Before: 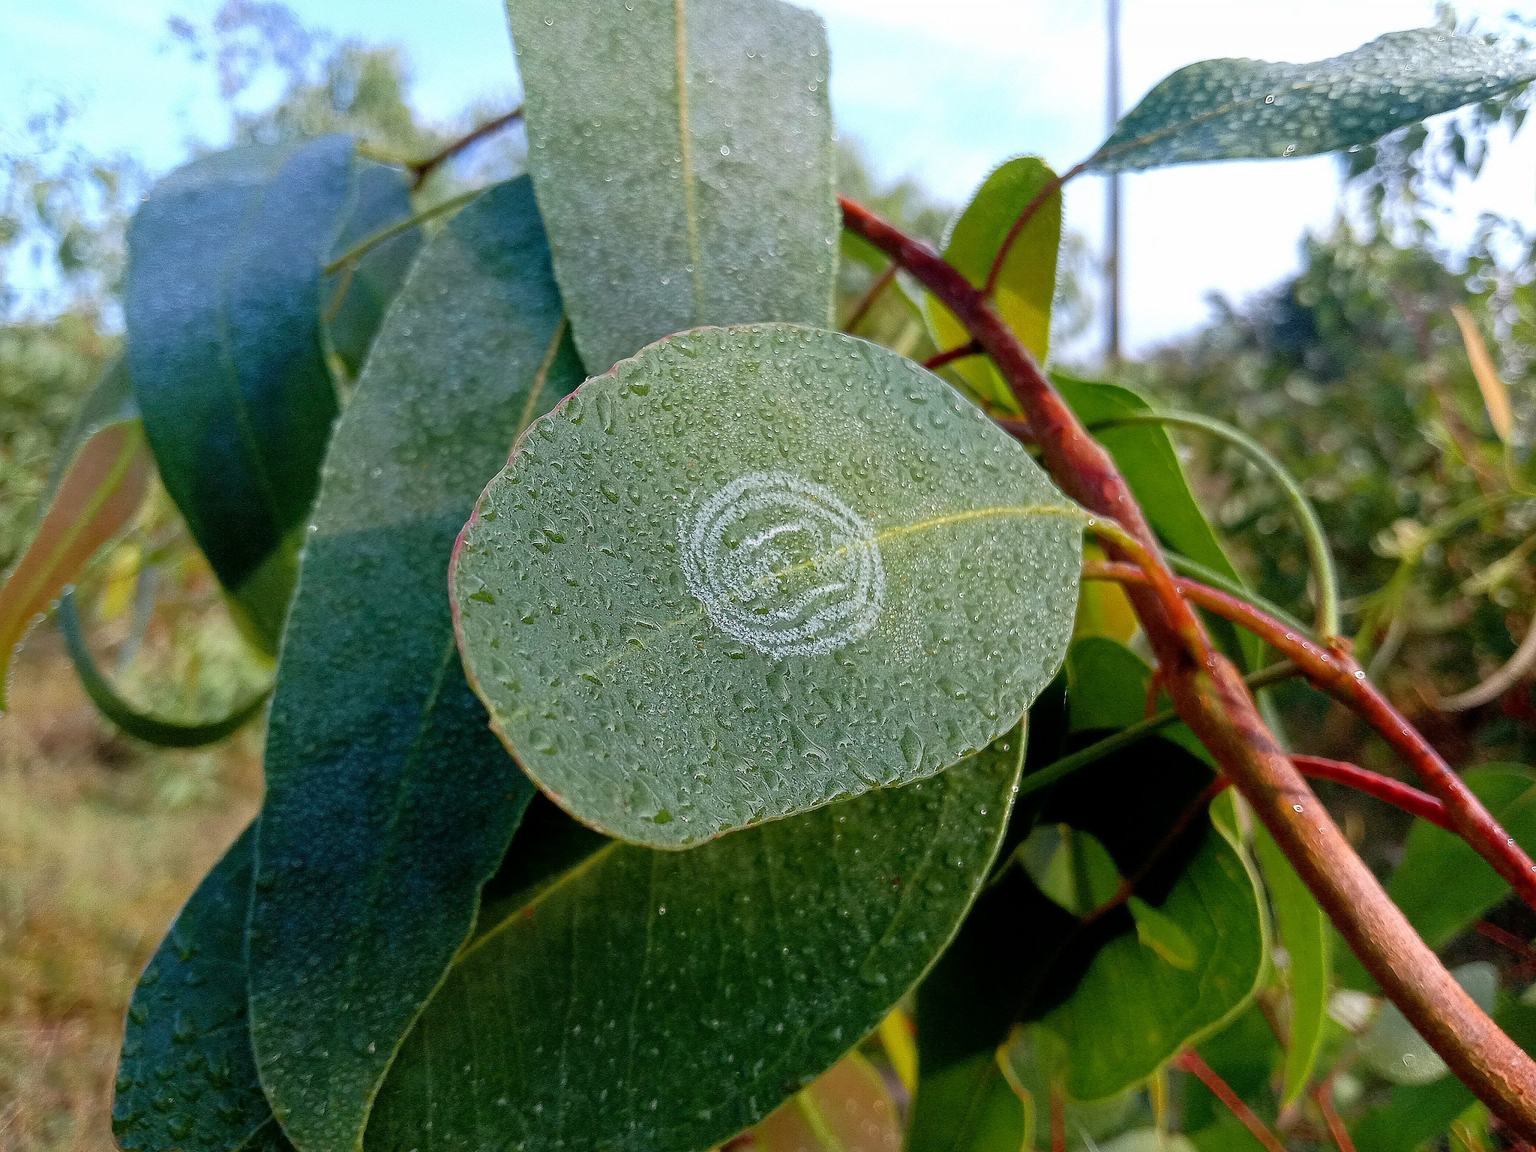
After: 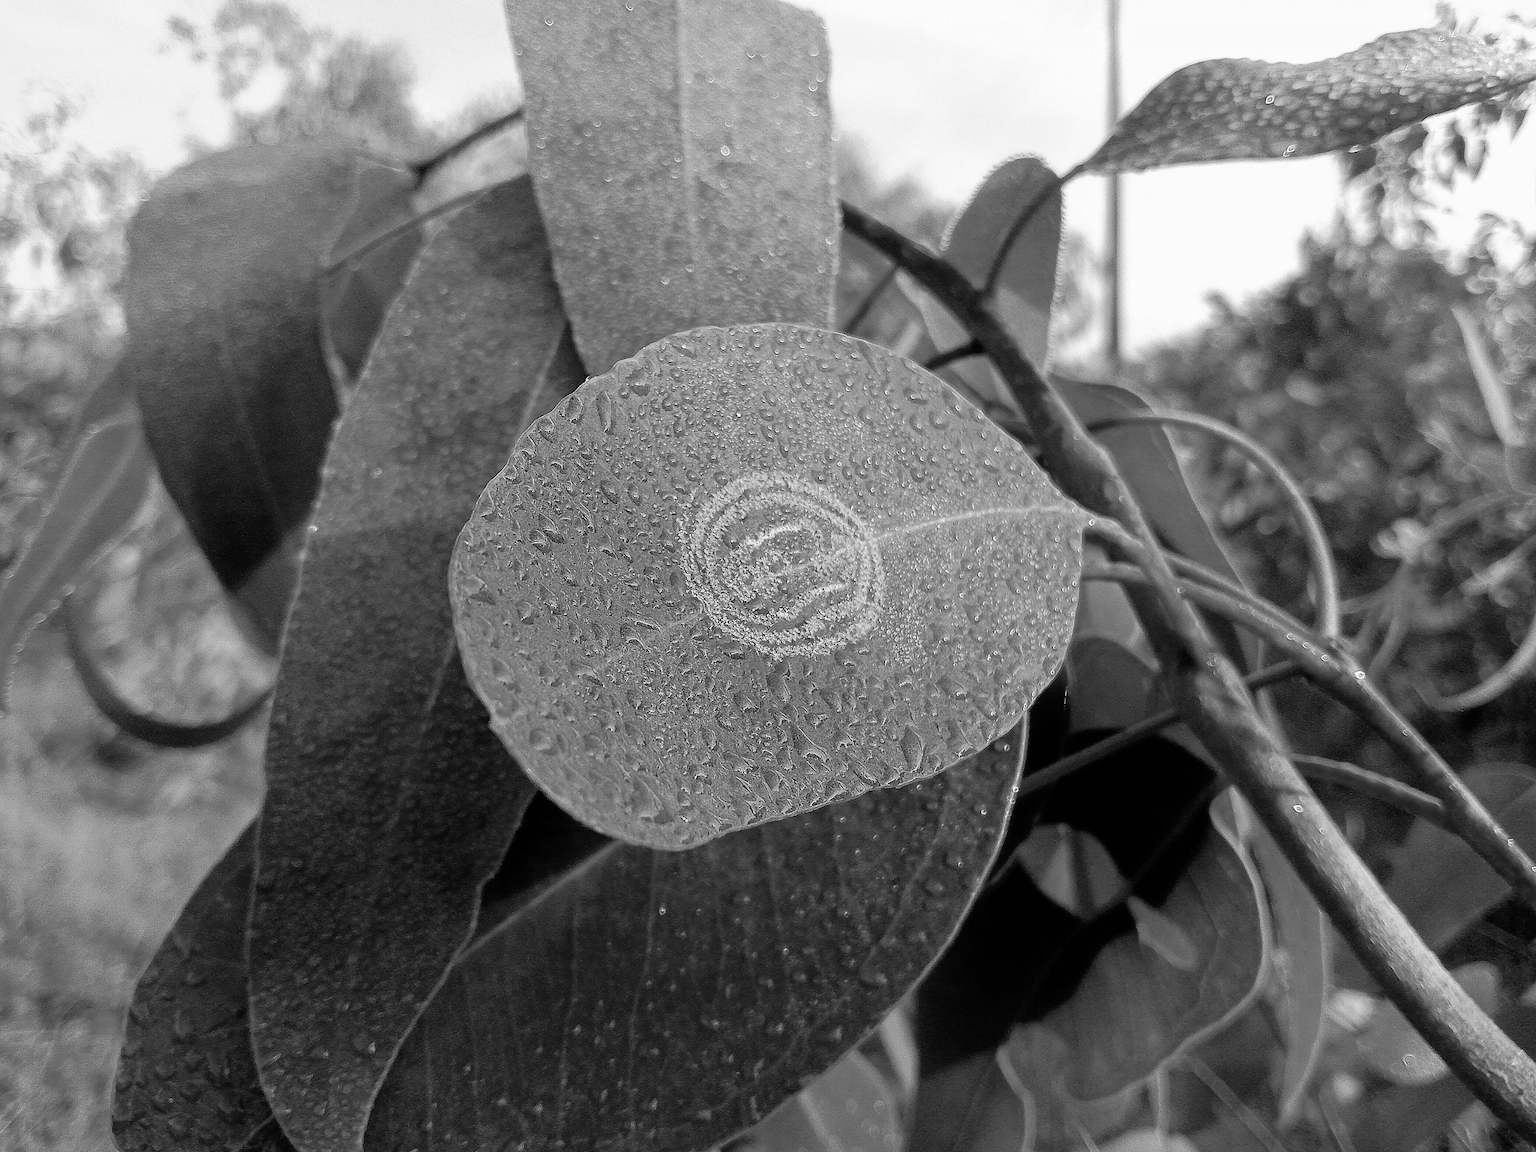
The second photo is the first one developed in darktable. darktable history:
monochrome: a 1.94, b -0.638
color correction: highlights a* -15.58, highlights b* 40, shadows a* -40, shadows b* -26.18
